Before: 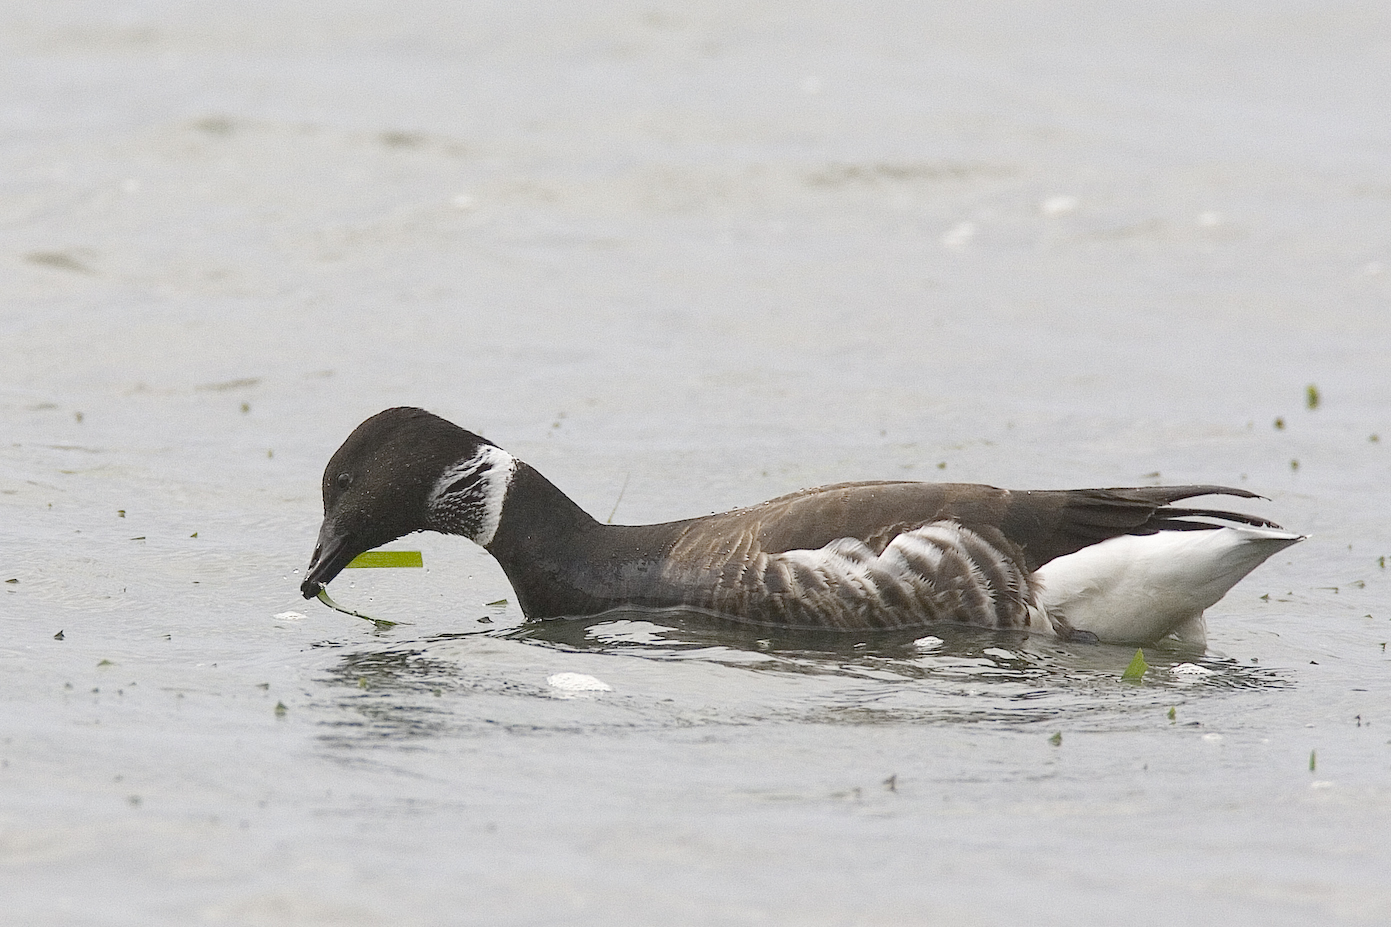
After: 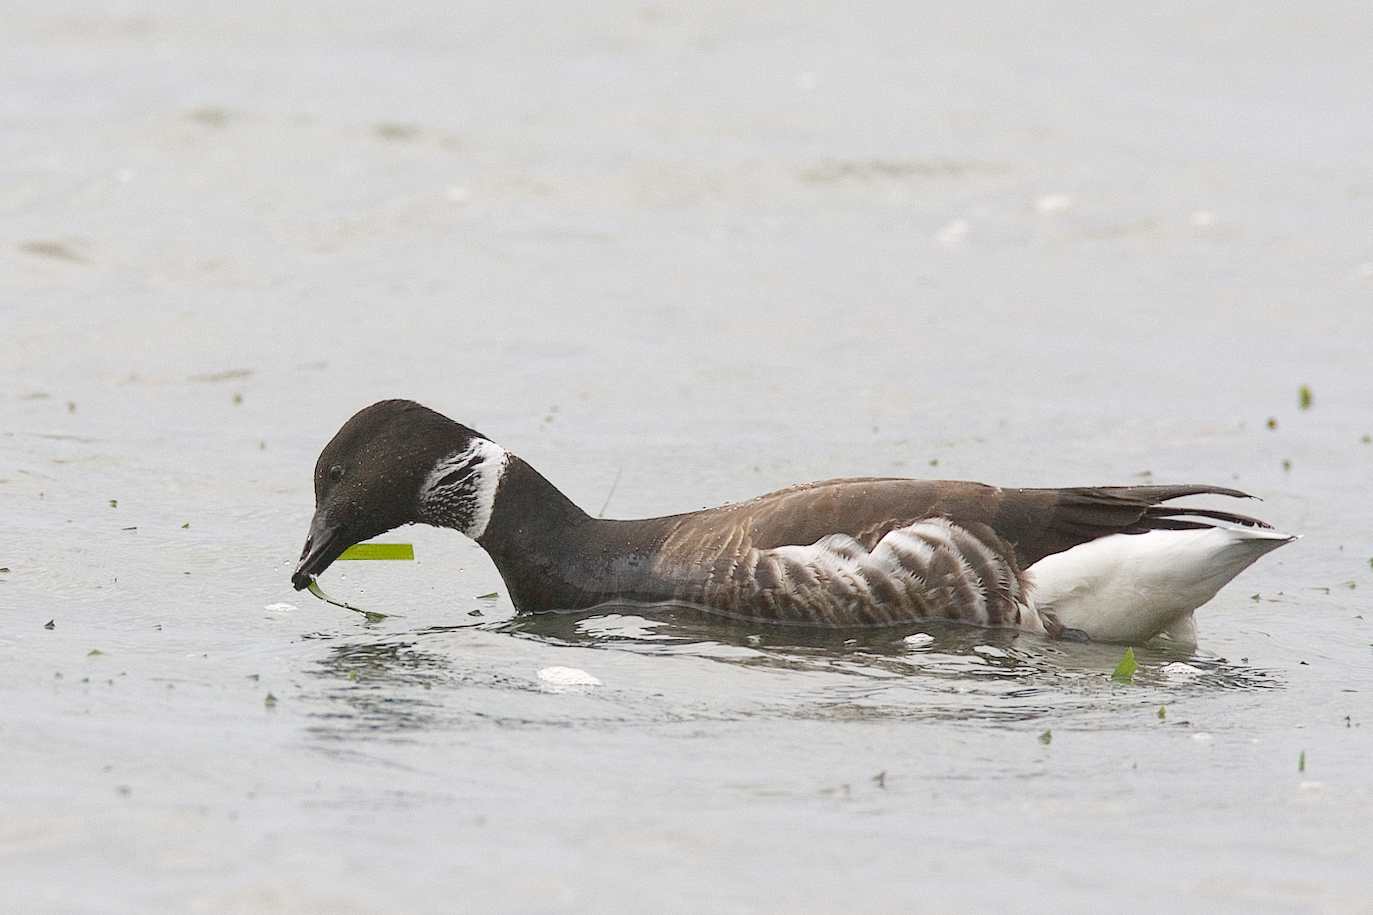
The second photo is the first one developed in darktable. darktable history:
crop and rotate: angle -0.5°
base curve: curves: ch0 [(0, 0) (0.472, 0.508) (1, 1)]
